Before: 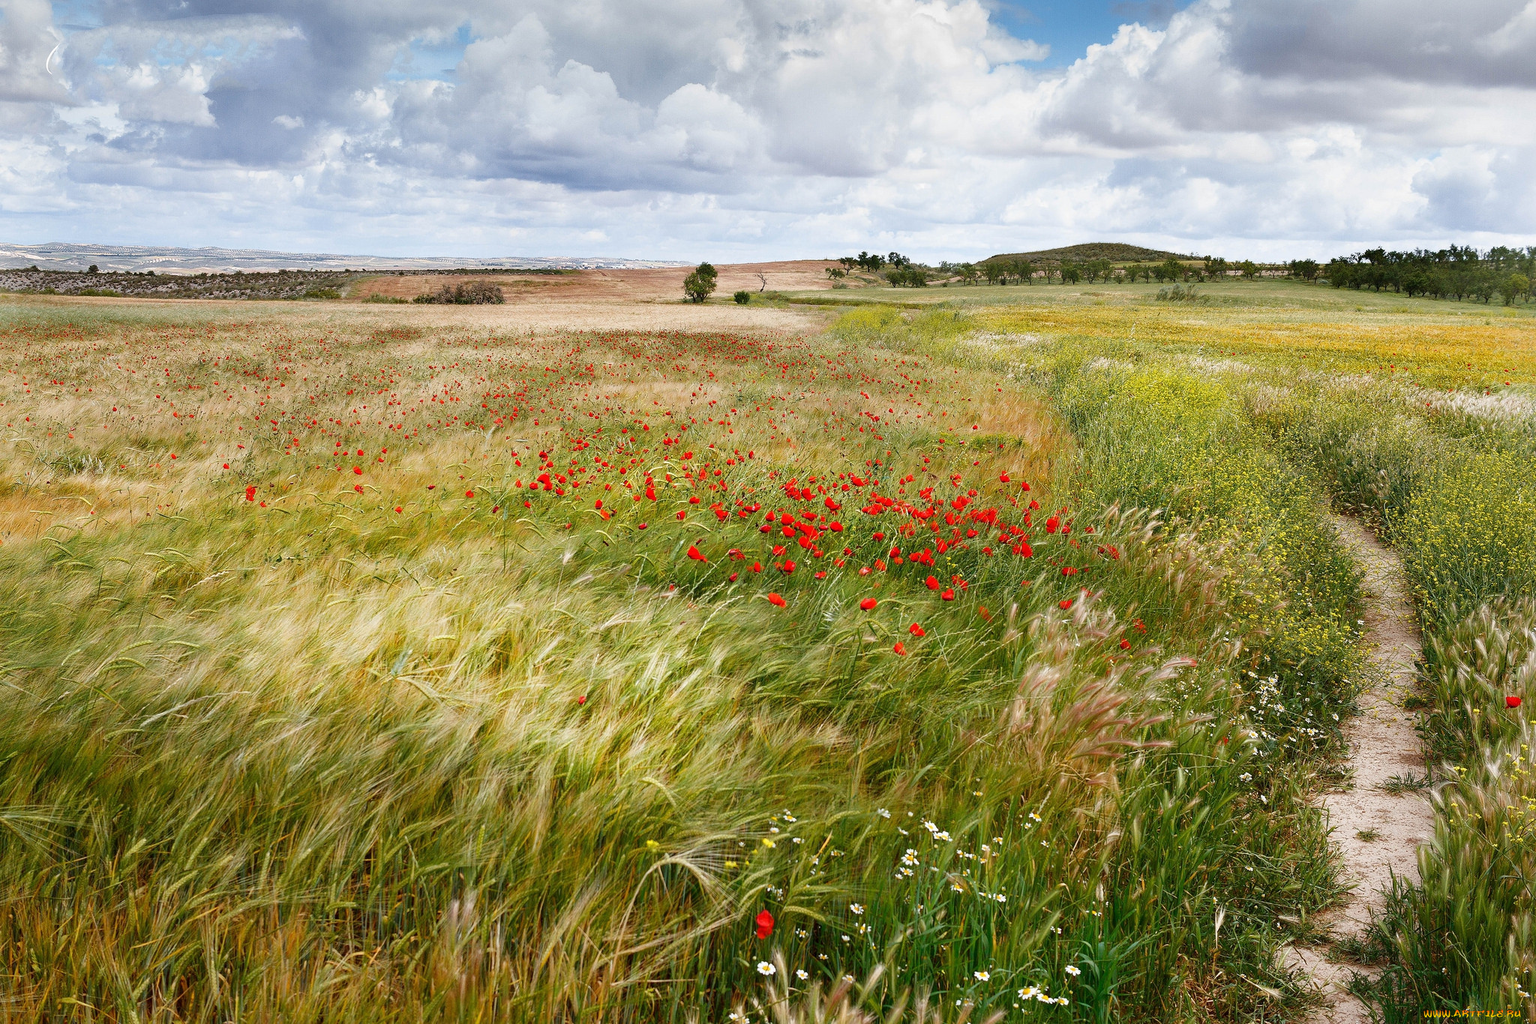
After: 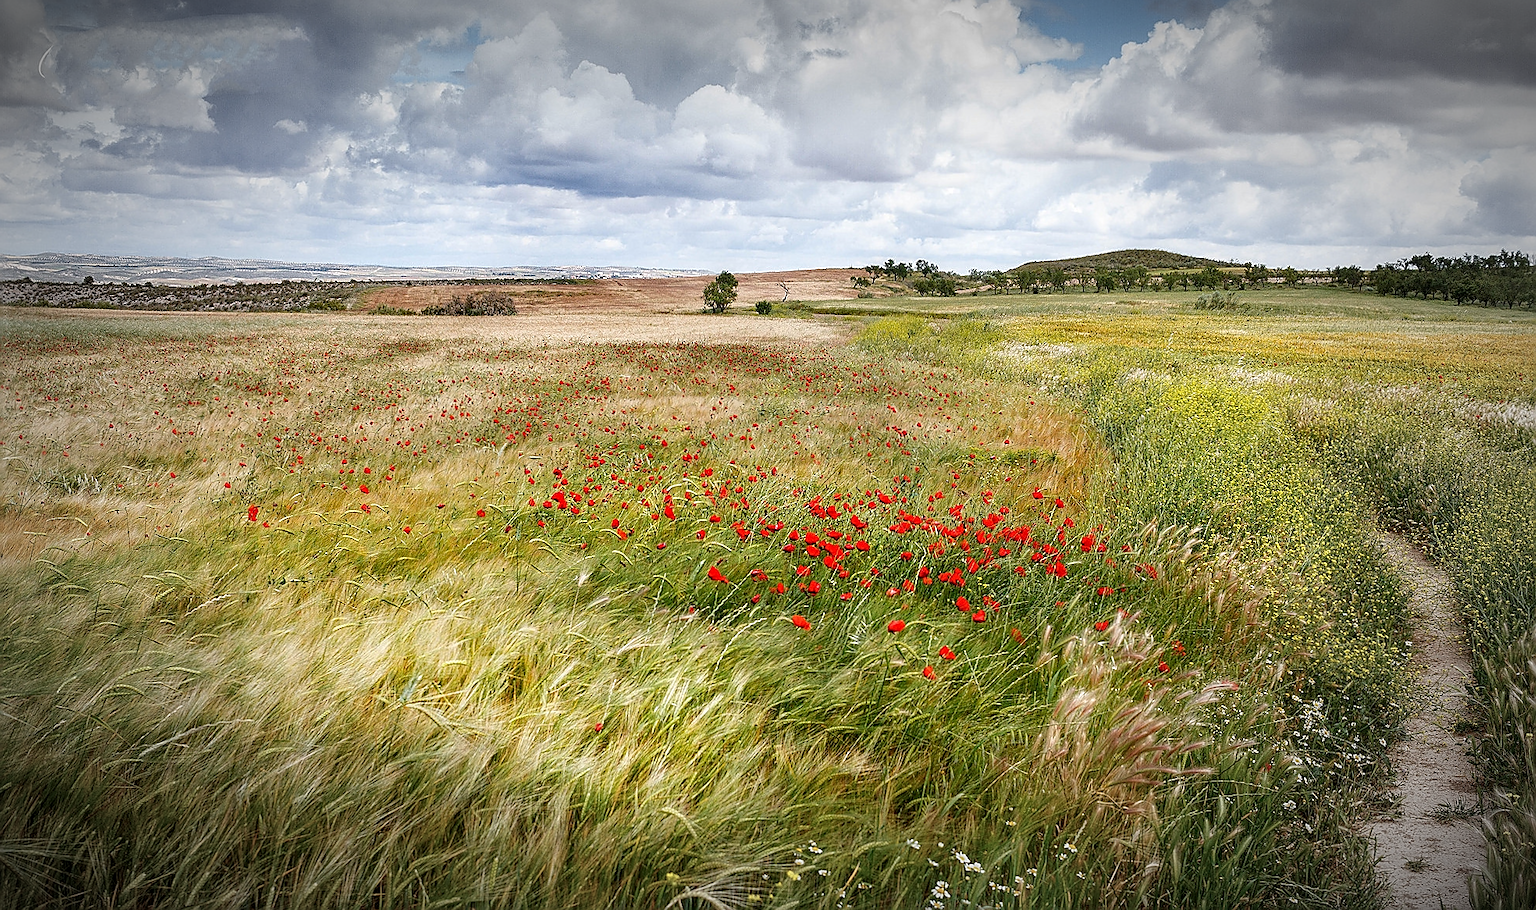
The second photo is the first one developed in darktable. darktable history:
sharpen: radius 1.4, amount 1.25, threshold 0.7
exposure: black level correction 0.001, compensate highlight preservation false
local contrast: detail 130%
crop and rotate: angle 0.2°, left 0.275%, right 3.127%, bottom 14.18%
vignetting: fall-off start 67.5%, fall-off radius 67.23%, brightness -0.813, automatic ratio true
